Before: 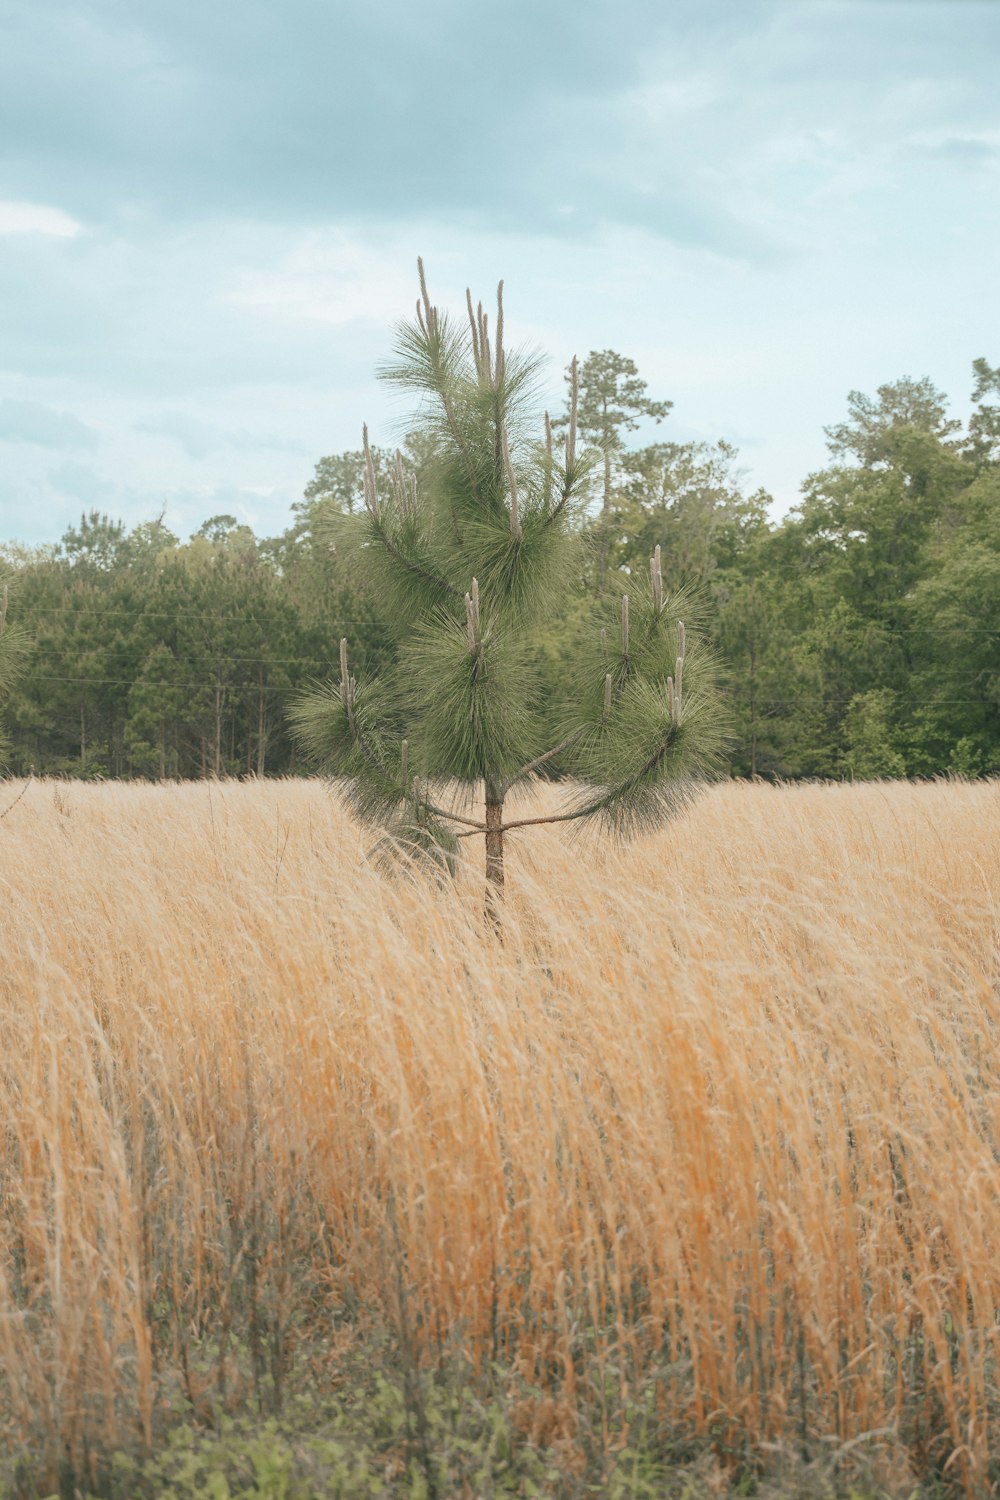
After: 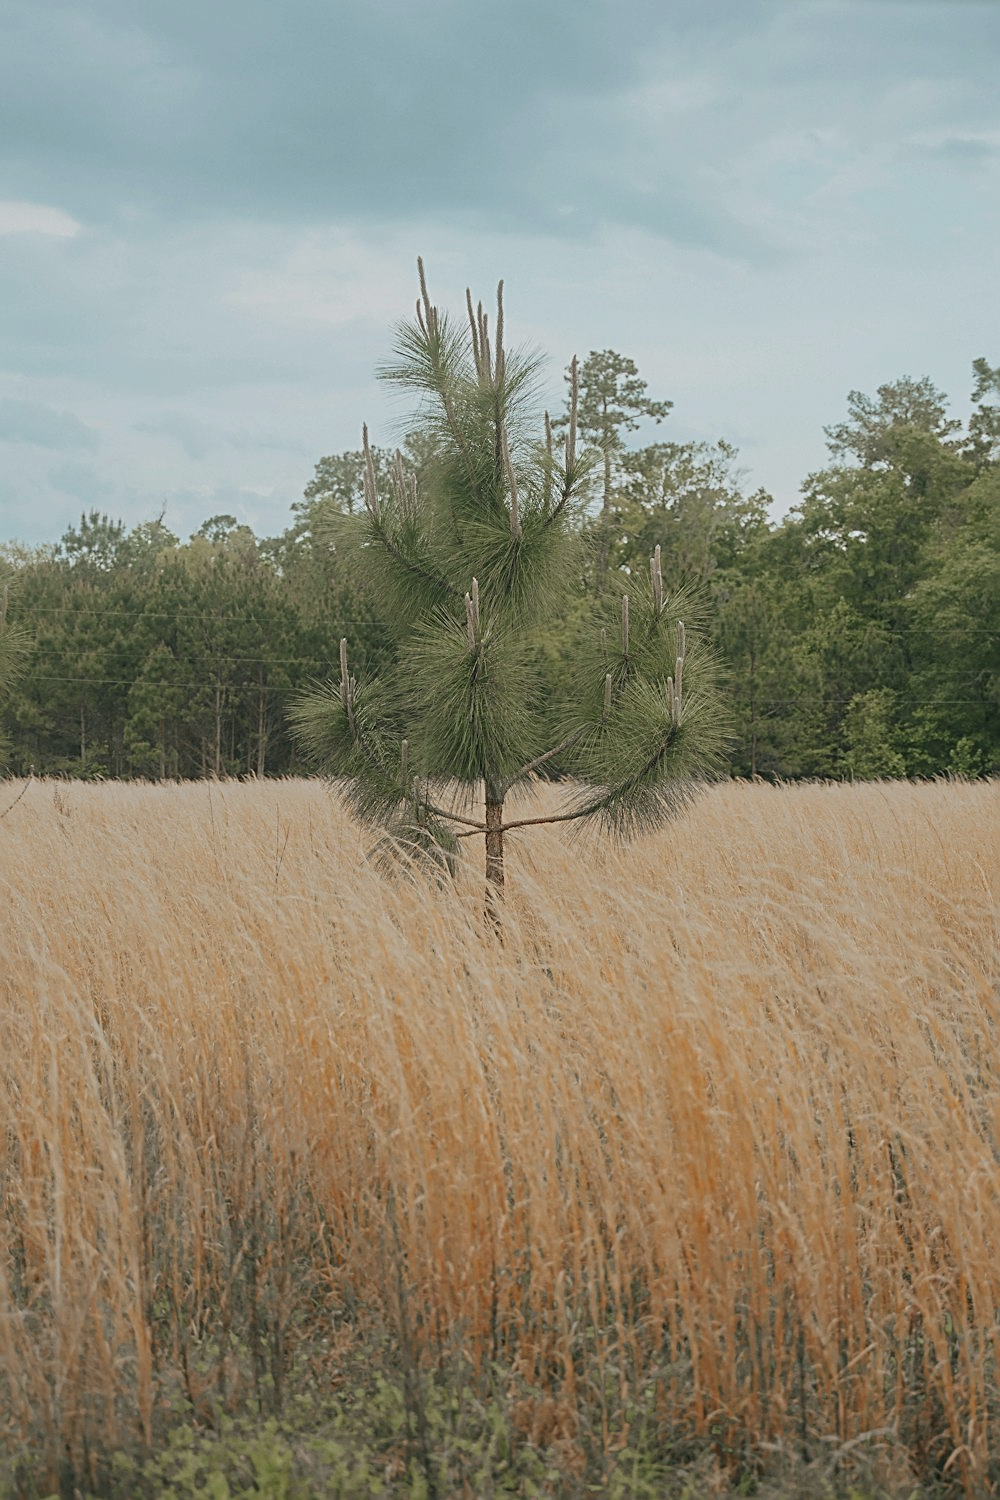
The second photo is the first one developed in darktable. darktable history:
exposure: exposure -0.566 EV, compensate exposure bias true, compensate highlight preservation false
sharpen: radius 2.641, amount 0.659
